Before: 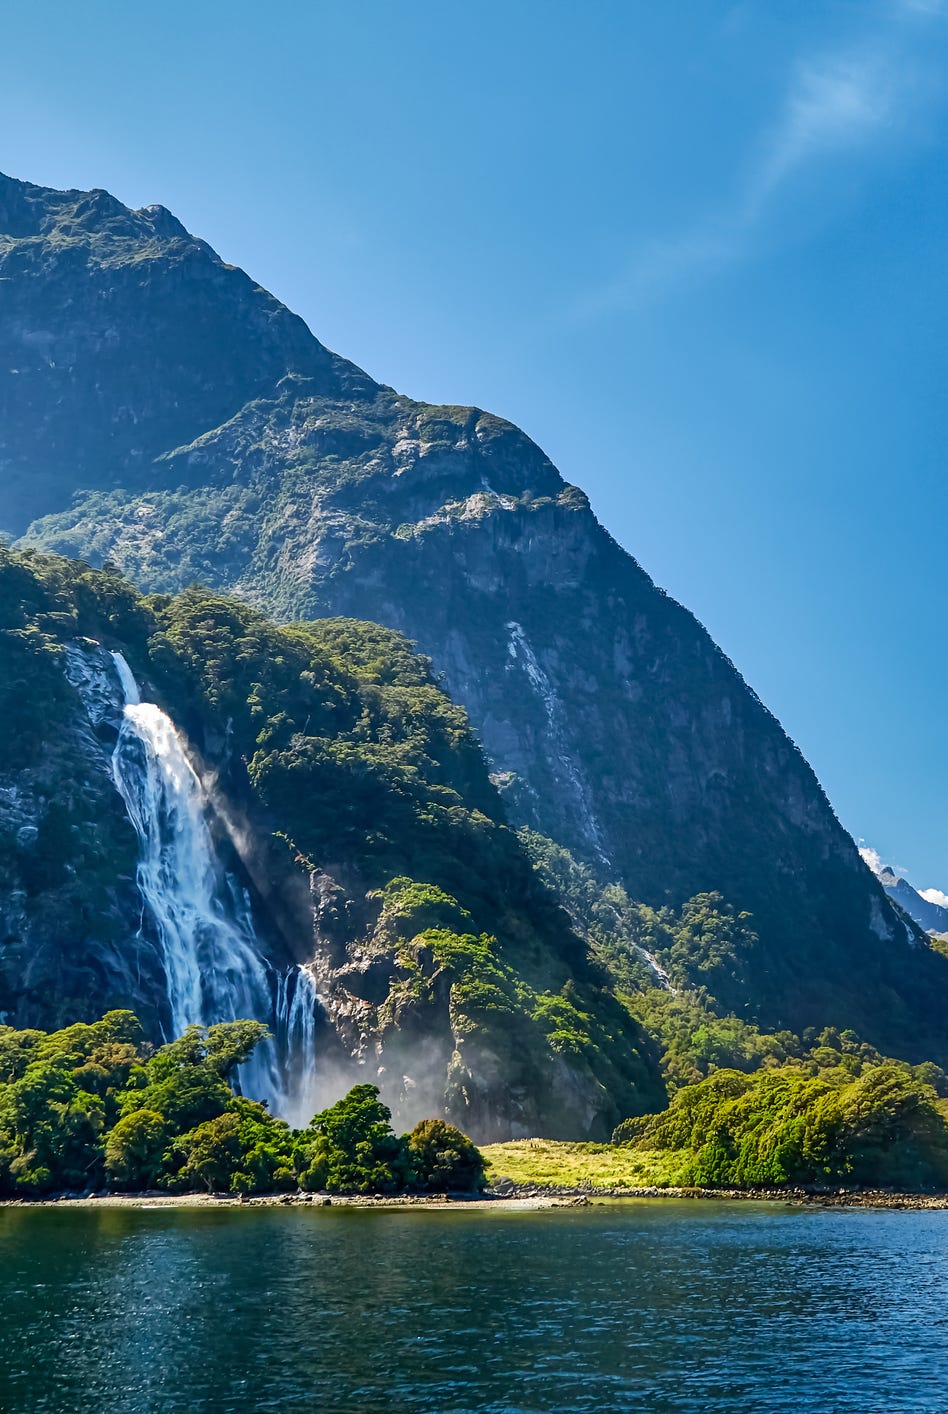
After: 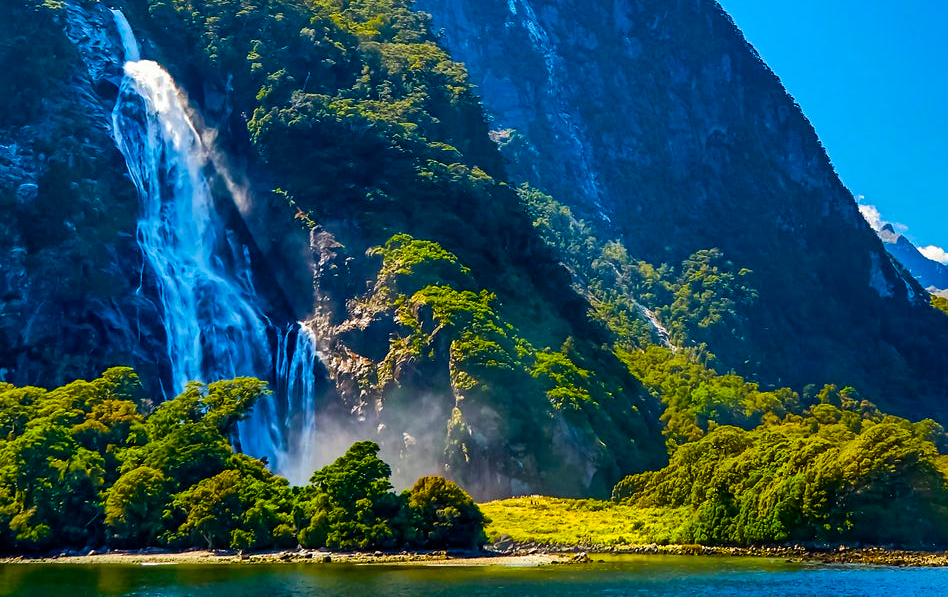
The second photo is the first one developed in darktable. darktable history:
color balance rgb: power › luminance -3.64%, power › chroma 0.545%, power › hue 41.39°, linear chroma grading › global chroma 0.895%, perceptual saturation grading › global saturation 35.889%, perceptual saturation grading › shadows 34.571%, global vibrance 45.563%
crop: top 45.517%, bottom 12.216%
